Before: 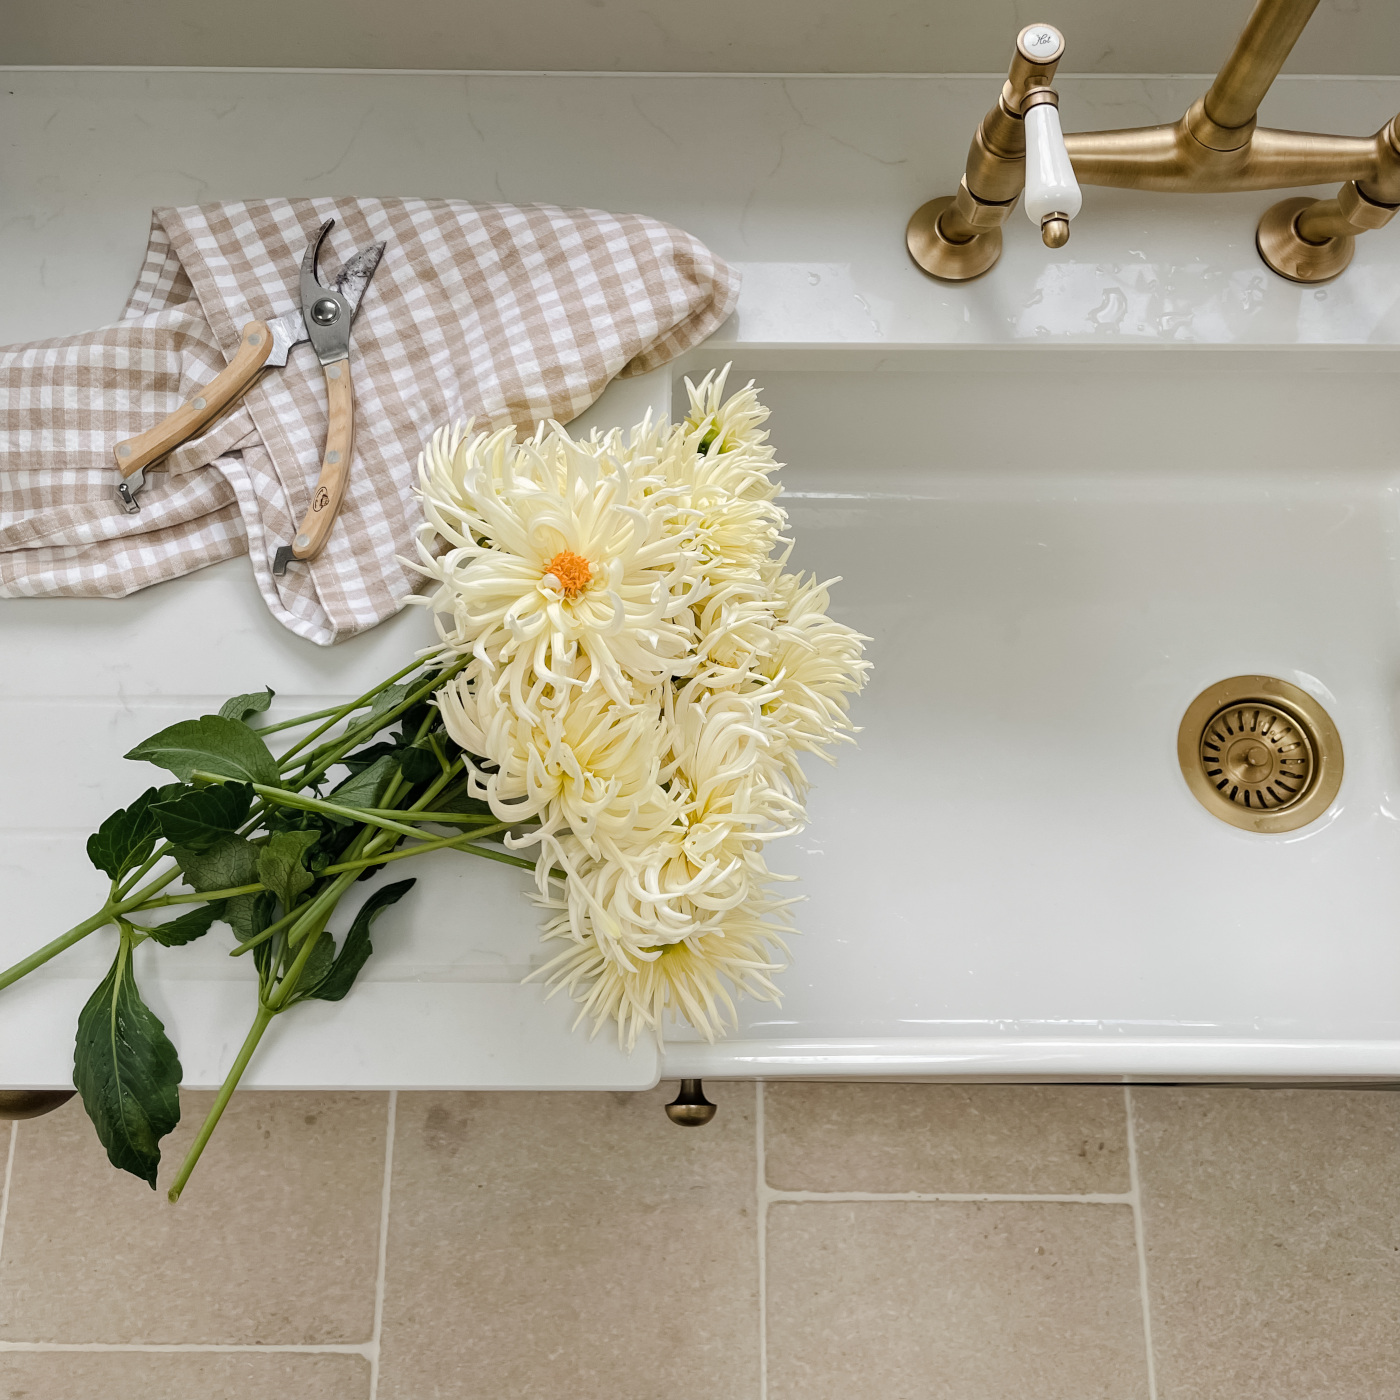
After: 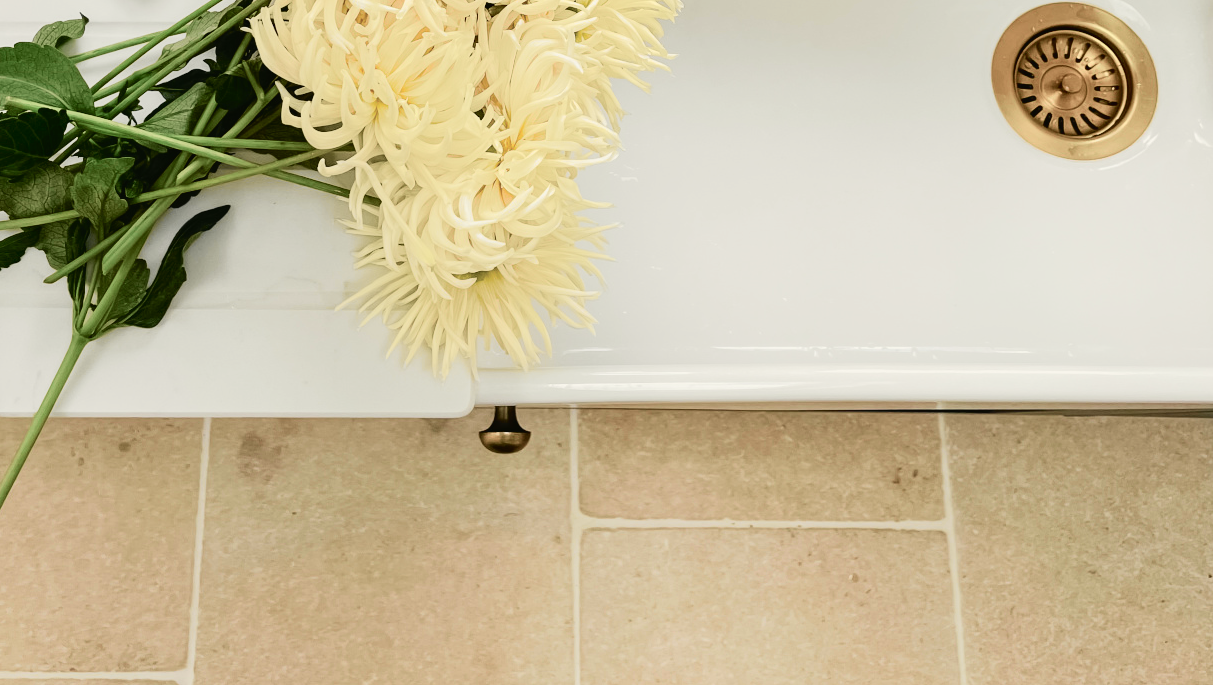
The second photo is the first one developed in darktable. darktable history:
tone curve: curves: ch0 [(0, 0.023) (0.113, 0.081) (0.204, 0.197) (0.498, 0.608) (0.709, 0.819) (0.984, 0.961)]; ch1 [(0, 0) (0.172, 0.123) (0.317, 0.272) (0.414, 0.382) (0.476, 0.479) (0.505, 0.501) (0.528, 0.54) (0.618, 0.647) (0.709, 0.764) (1, 1)]; ch2 [(0, 0) (0.411, 0.424) (0.492, 0.502) (0.521, 0.521) (0.55, 0.576) (0.686, 0.638) (1, 1)], color space Lab, independent channels, preserve colors none
crop and rotate: left 13.306%, top 48.129%, bottom 2.928%
color correction: highlights a* 0.816, highlights b* 2.78, saturation 1.1
